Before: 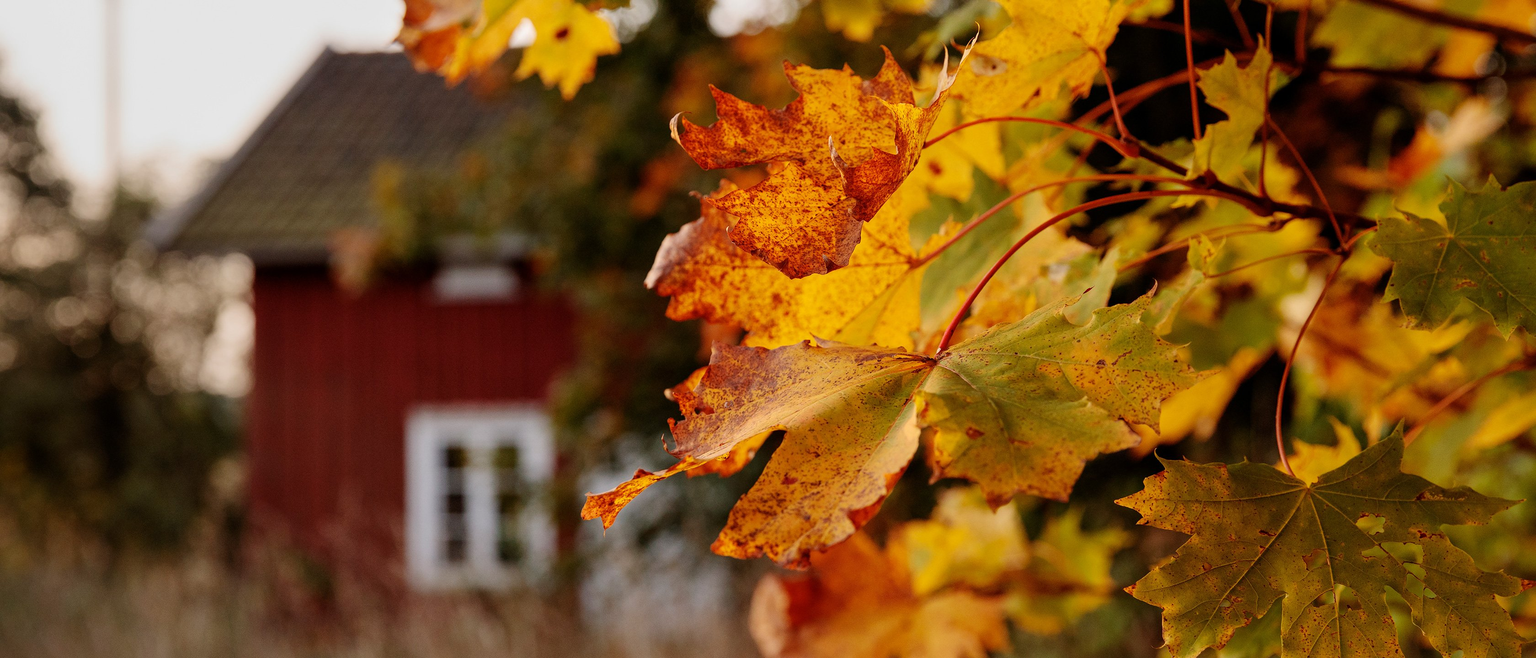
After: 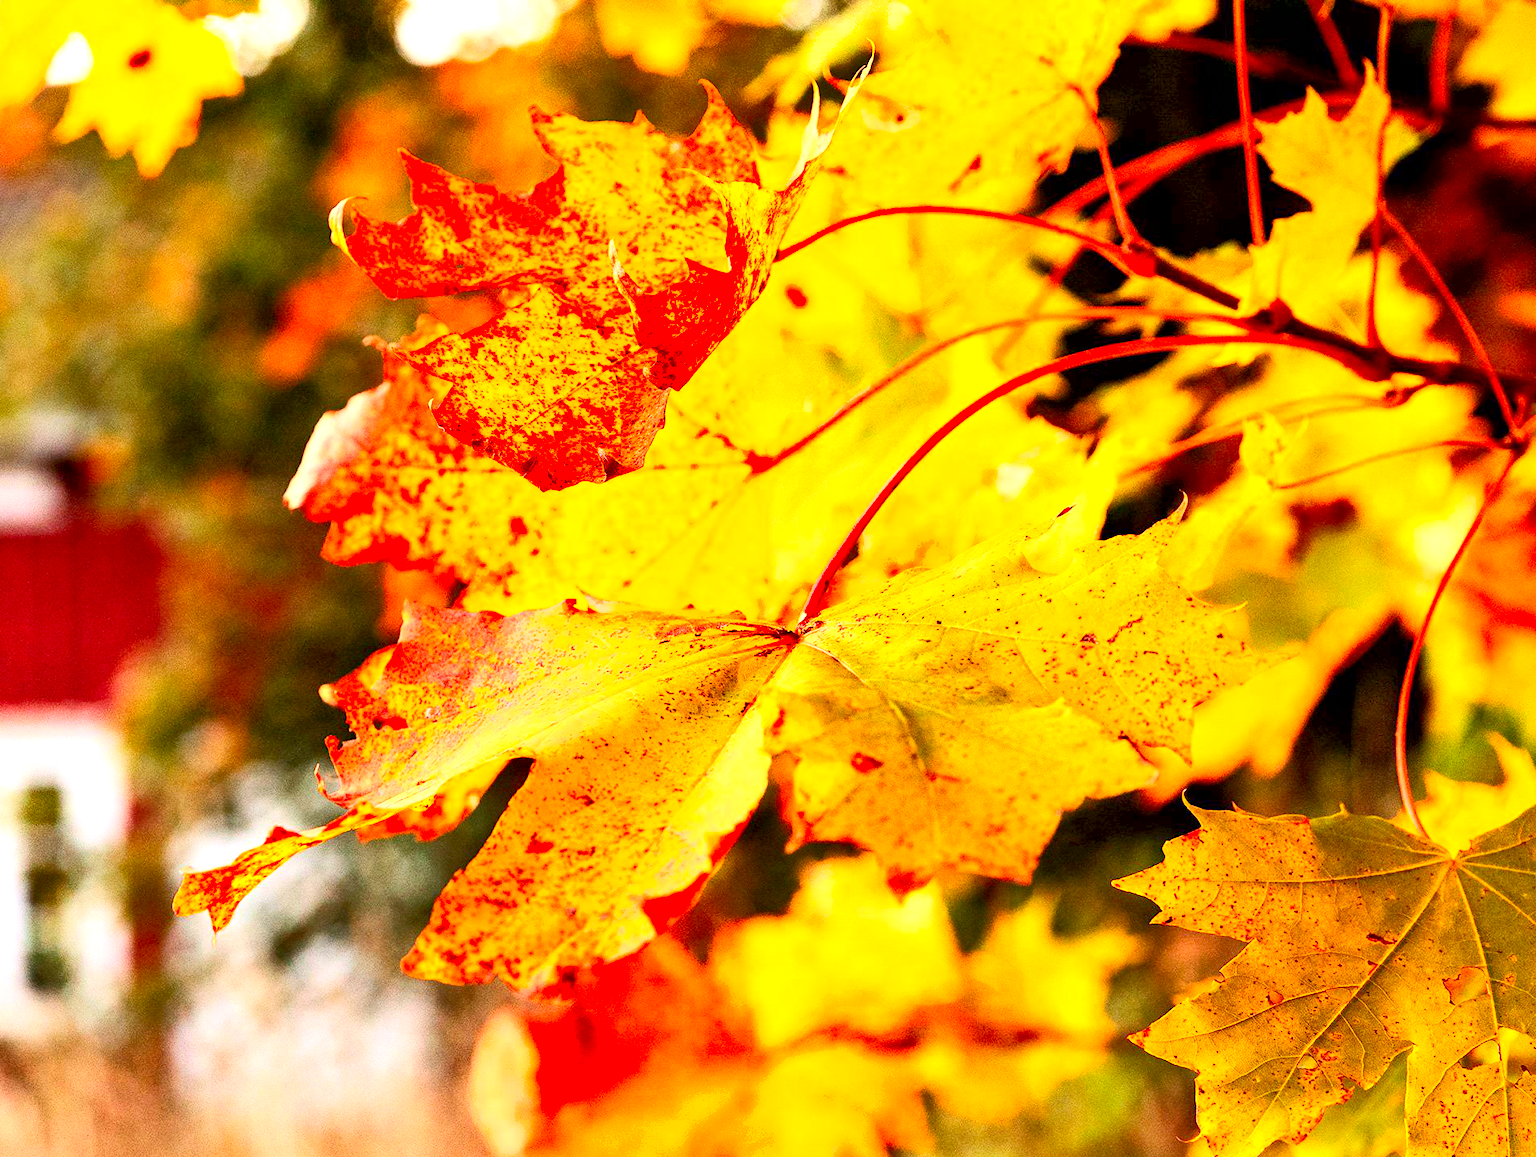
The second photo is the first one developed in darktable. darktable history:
crop: left 31.454%, top 0.025%, right 11.719%
contrast brightness saturation: contrast 0.24, brightness 0.256, saturation 0.377
exposure: black level correction 0.001, exposure 1.994 EV, compensate exposure bias true, compensate highlight preservation false
shadows and highlights: shadows -86.37, highlights -37.28, soften with gaussian
